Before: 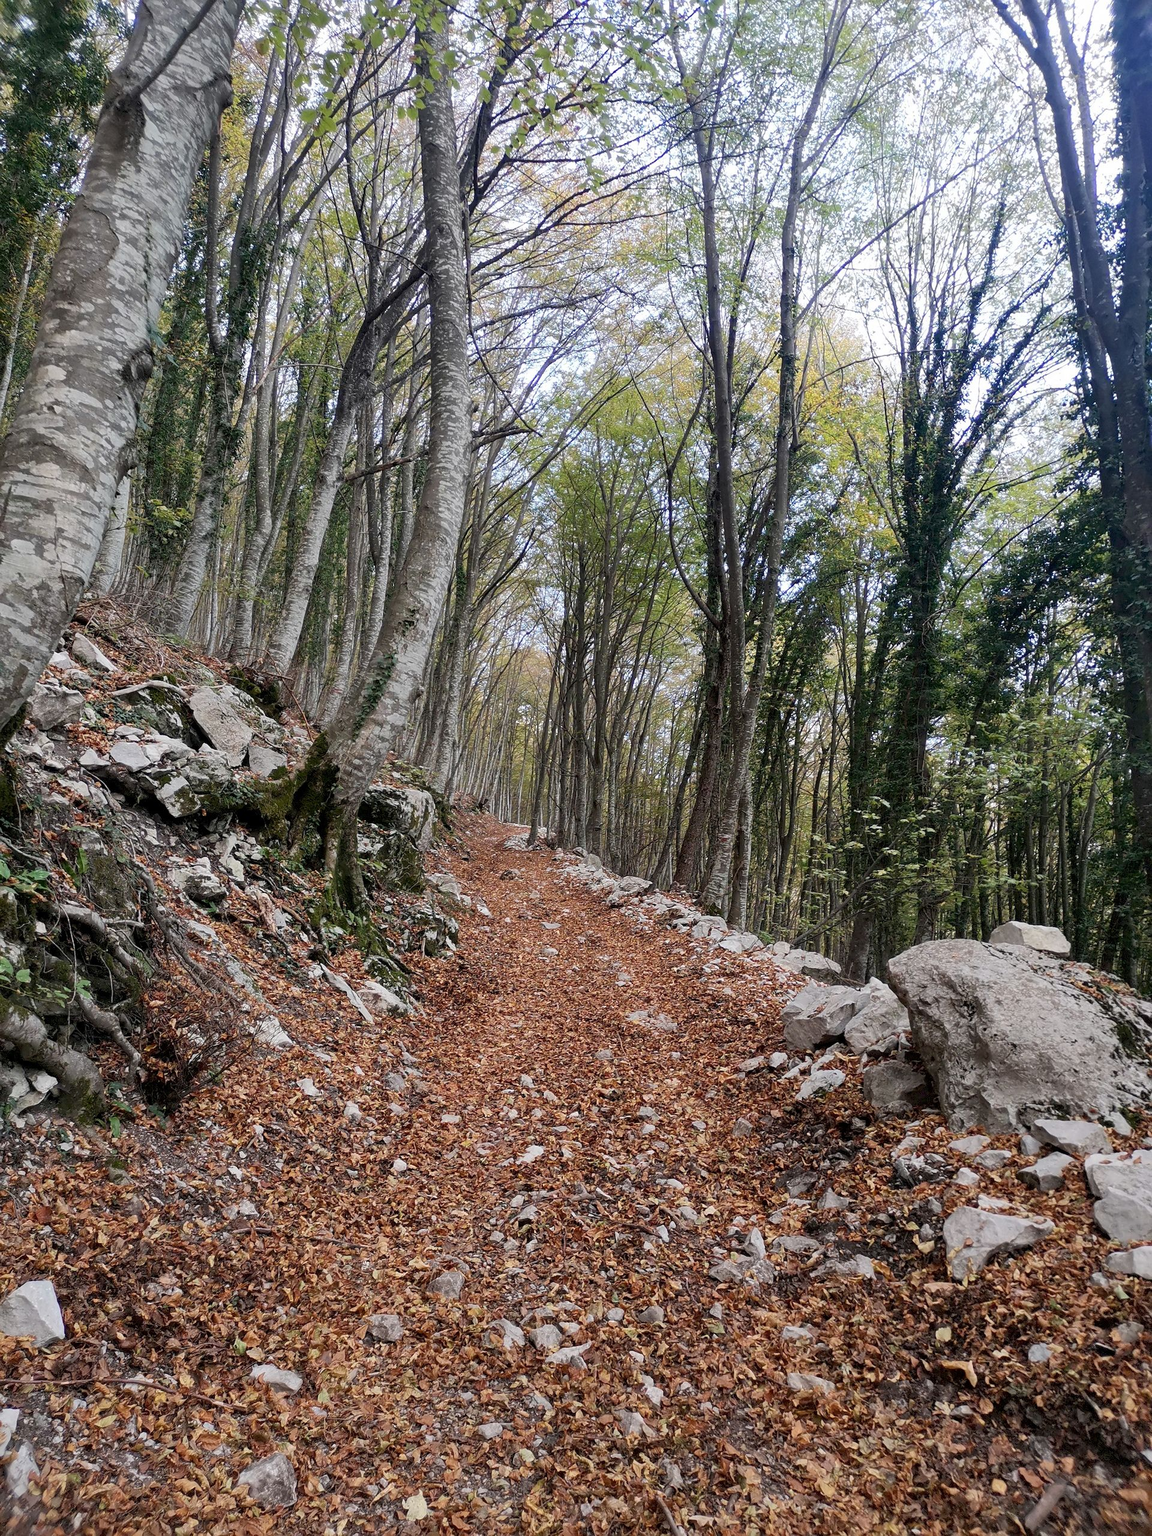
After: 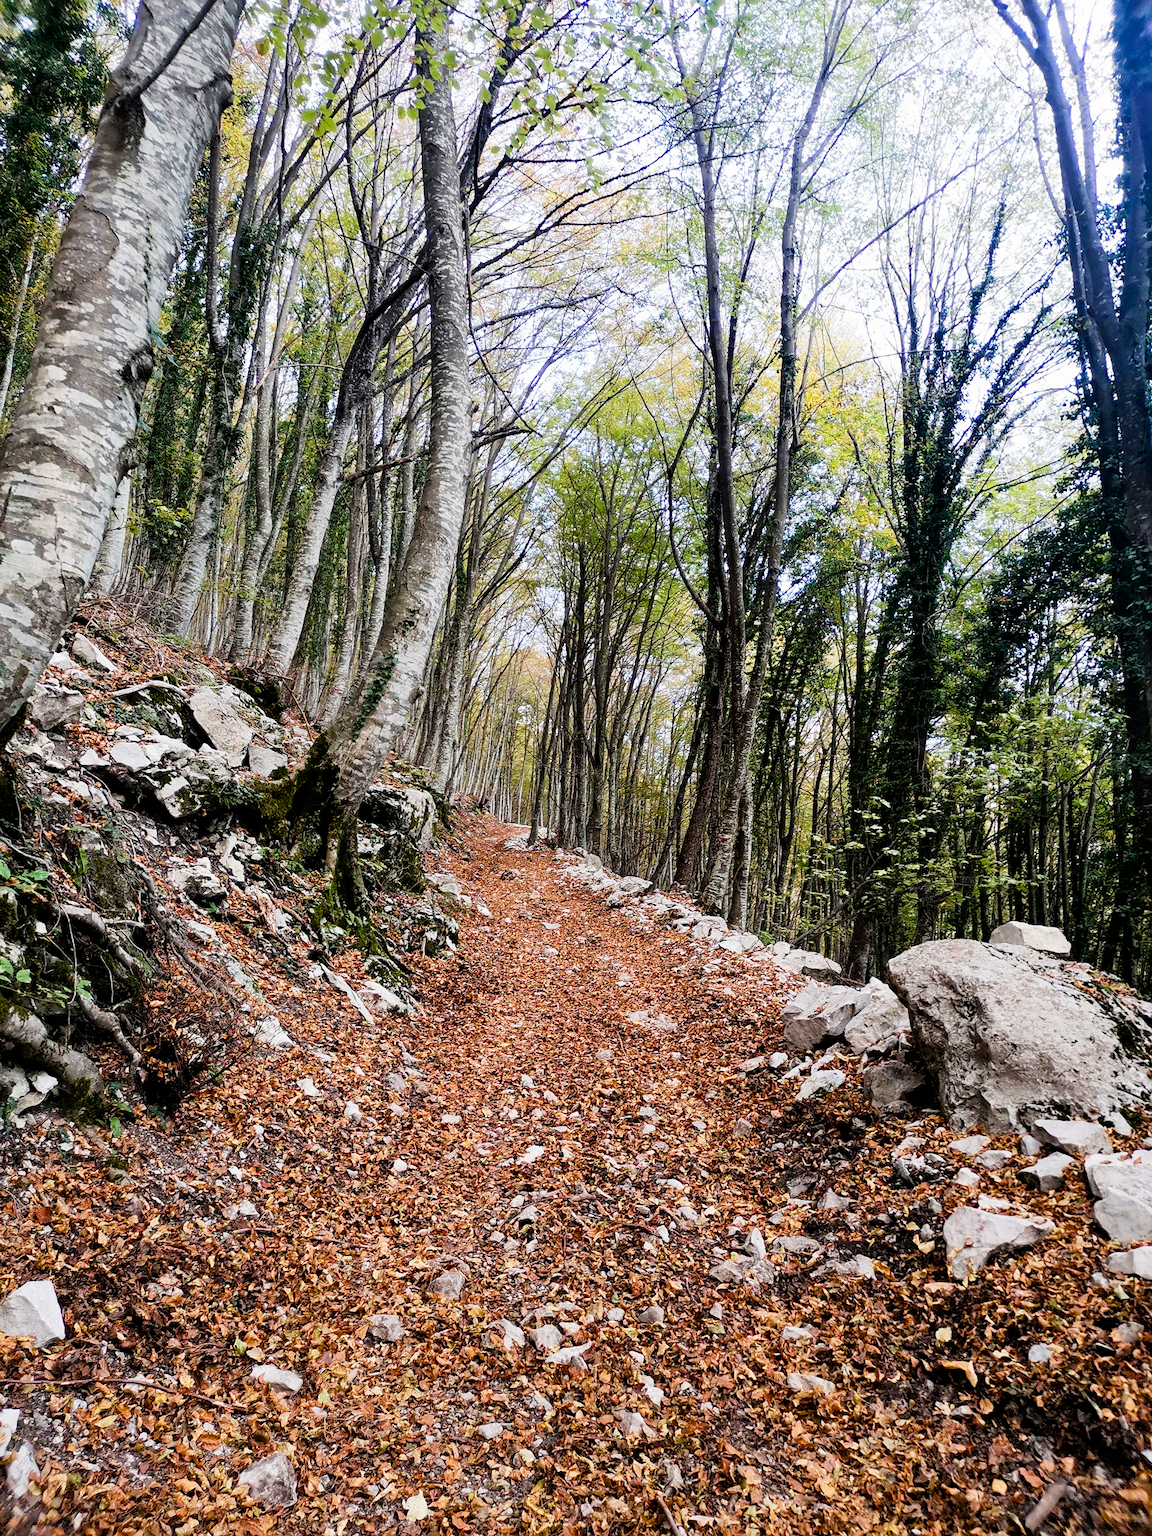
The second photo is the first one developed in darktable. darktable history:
filmic rgb: black relative exposure -5 EV, white relative exposure 3.5 EV, hardness 3.19, contrast 1.4, highlights saturation mix -50%
color balance rgb: linear chroma grading › shadows -2.2%, linear chroma grading › highlights -15%, linear chroma grading › global chroma -10%, linear chroma grading › mid-tones -10%, perceptual saturation grading › global saturation 45%, perceptual saturation grading › highlights -50%, perceptual saturation grading › shadows 30%, perceptual brilliance grading › global brilliance 18%, global vibrance 45%
